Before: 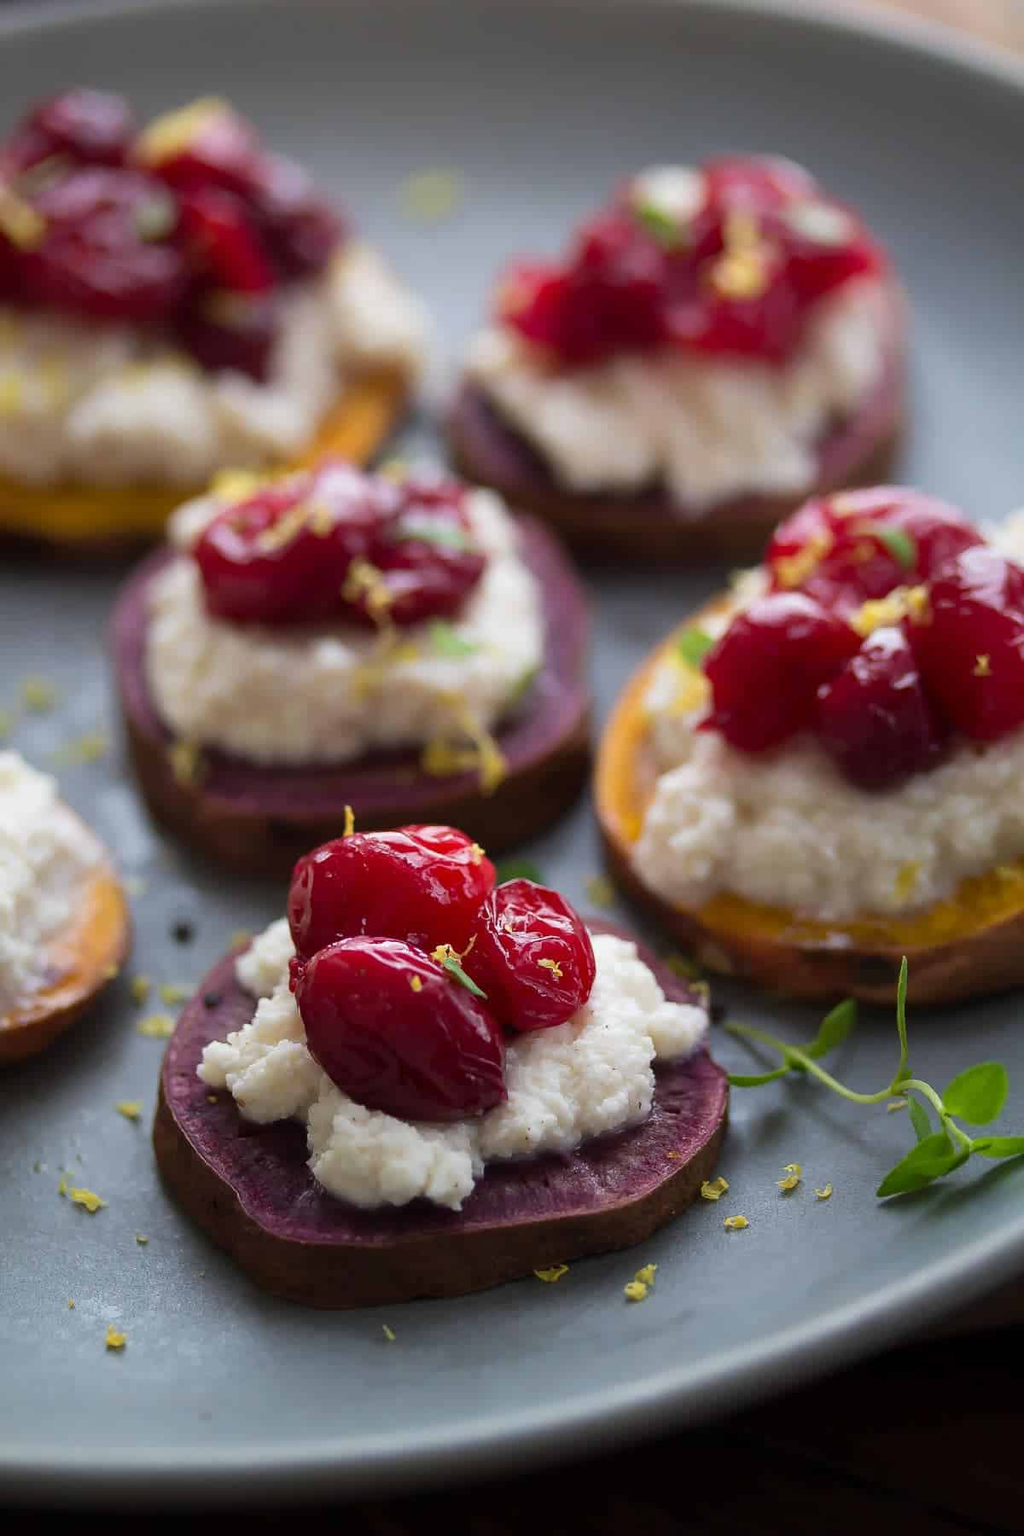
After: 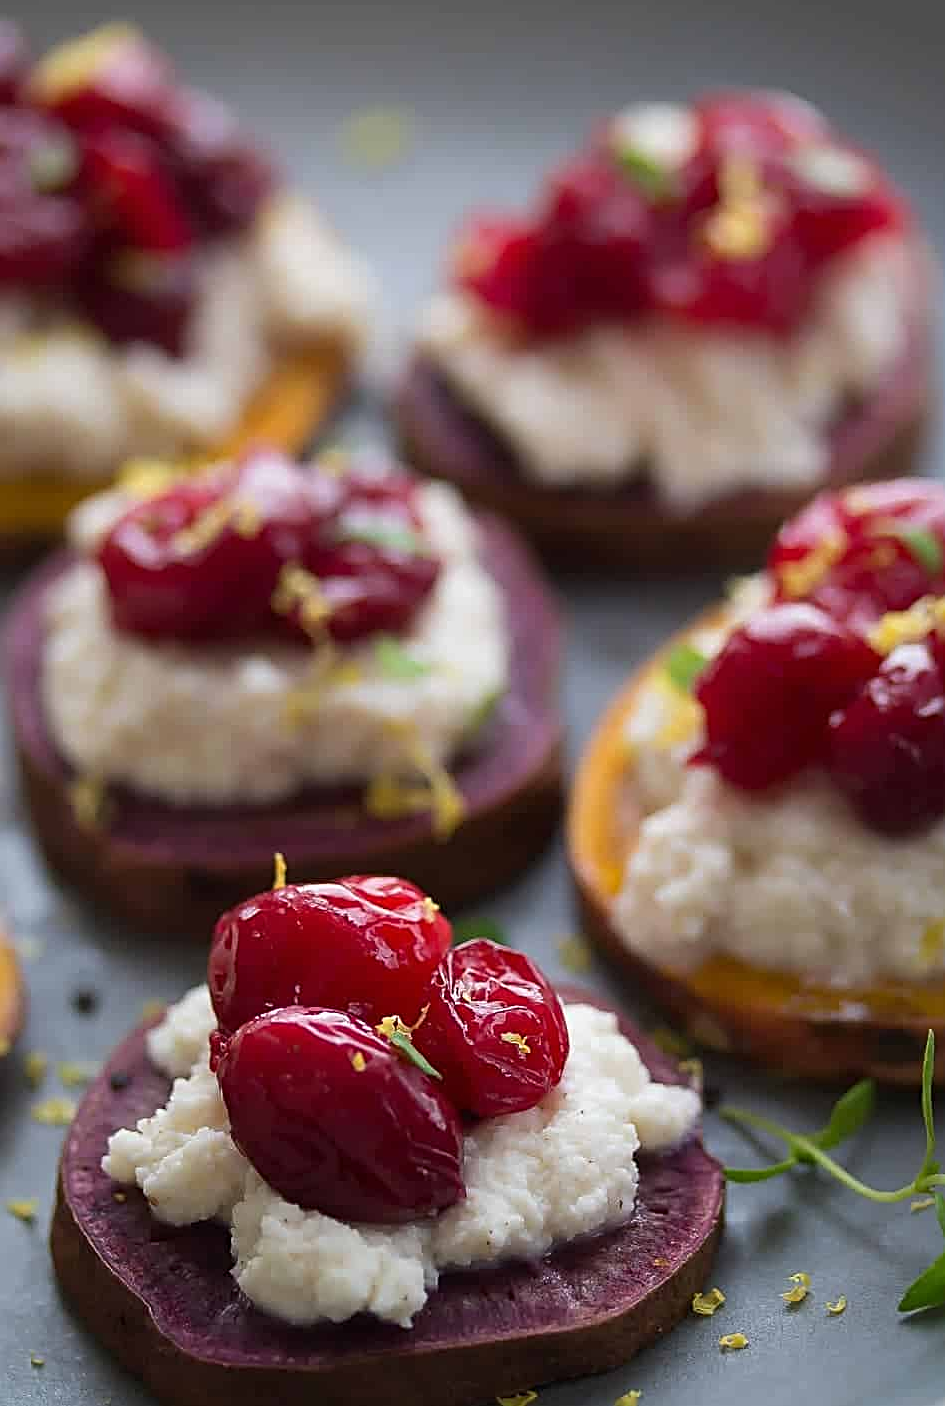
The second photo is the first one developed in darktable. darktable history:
crop and rotate: left 10.77%, top 5.1%, right 10.41%, bottom 16.76%
sharpen: radius 2.531, amount 0.628
